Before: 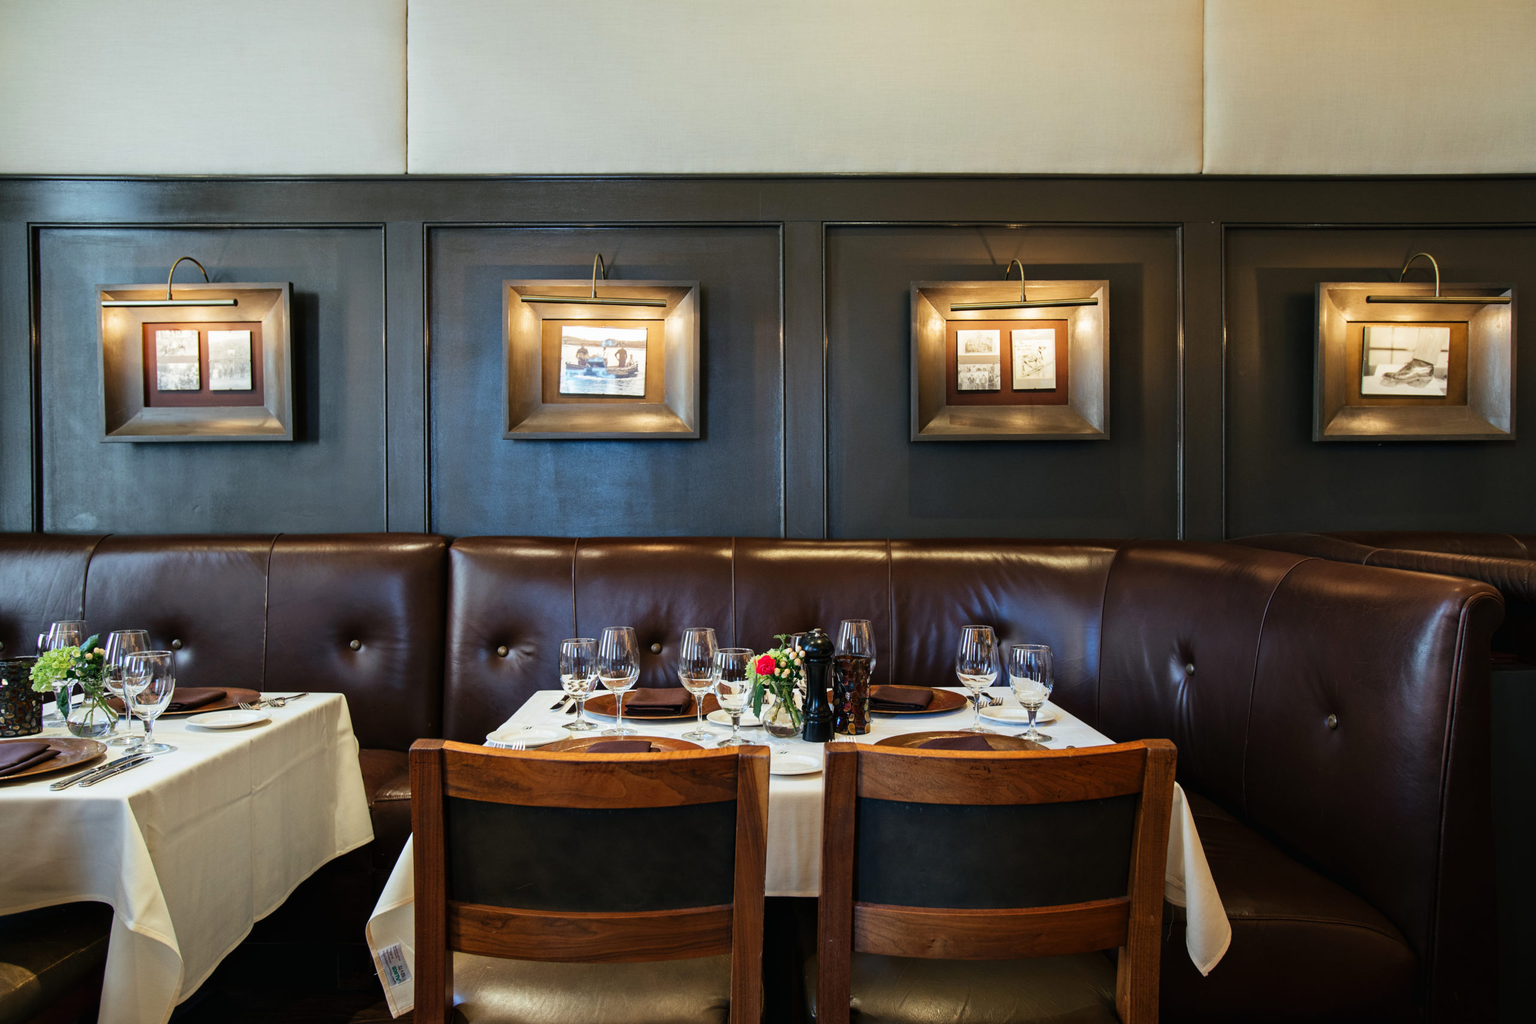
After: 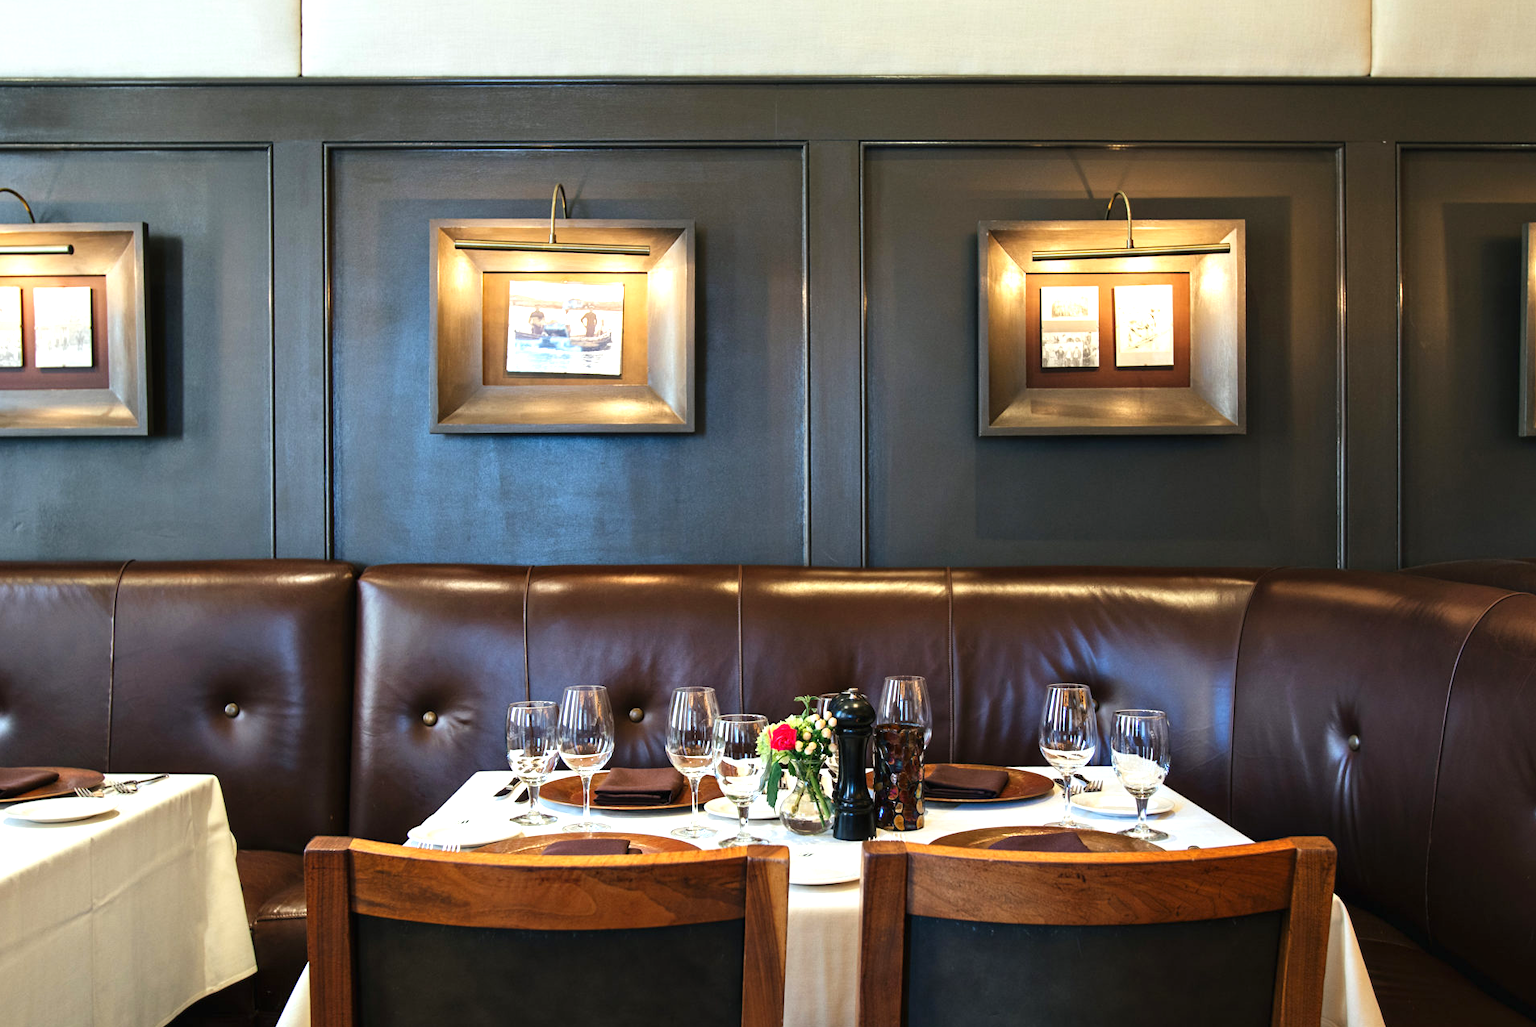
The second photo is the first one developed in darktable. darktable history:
exposure: black level correction 0, exposure 0.697 EV, compensate highlight preservation false
crop and rotate: left 11.939%, top 11.437%, right 13.668%, bottom 13.917%
